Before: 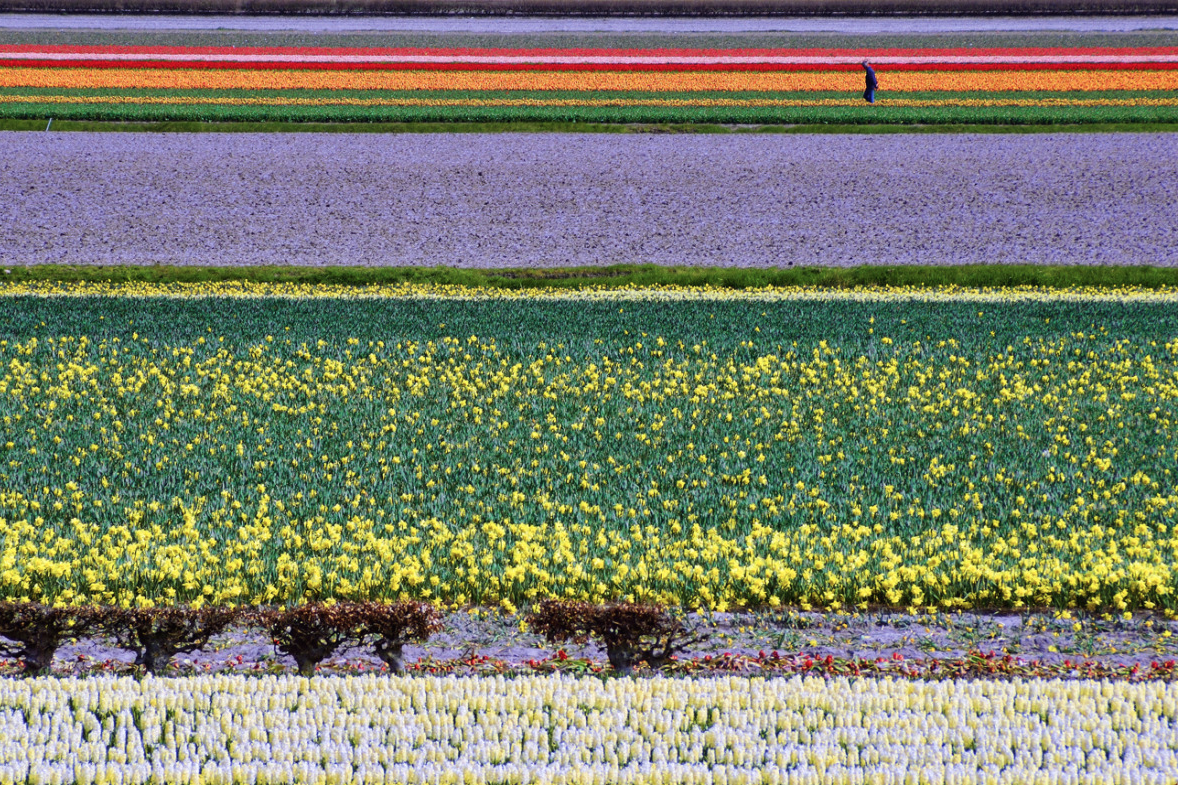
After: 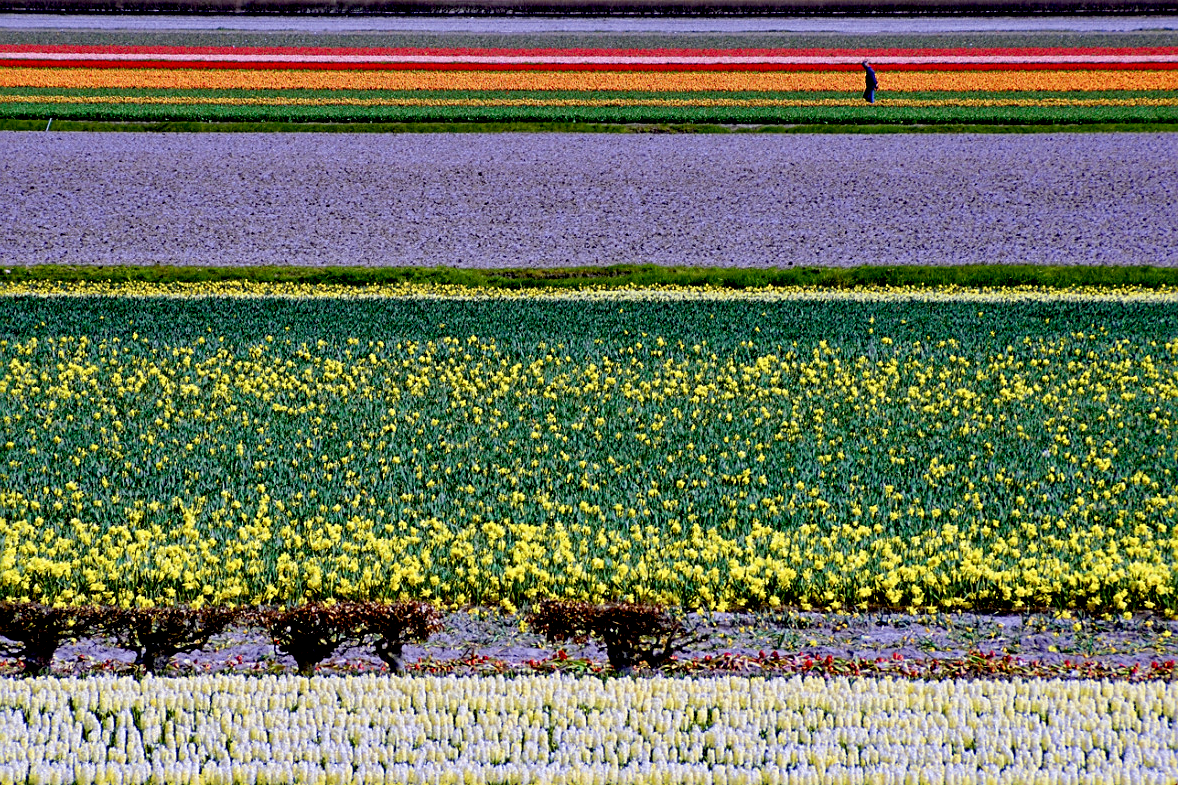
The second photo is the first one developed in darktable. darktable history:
sharpen: radius 2.217, amount 0.385, threshold 0.201
exposure: black level correction 0.028, exposure -0.075 EV, compensate highlight preservation false
